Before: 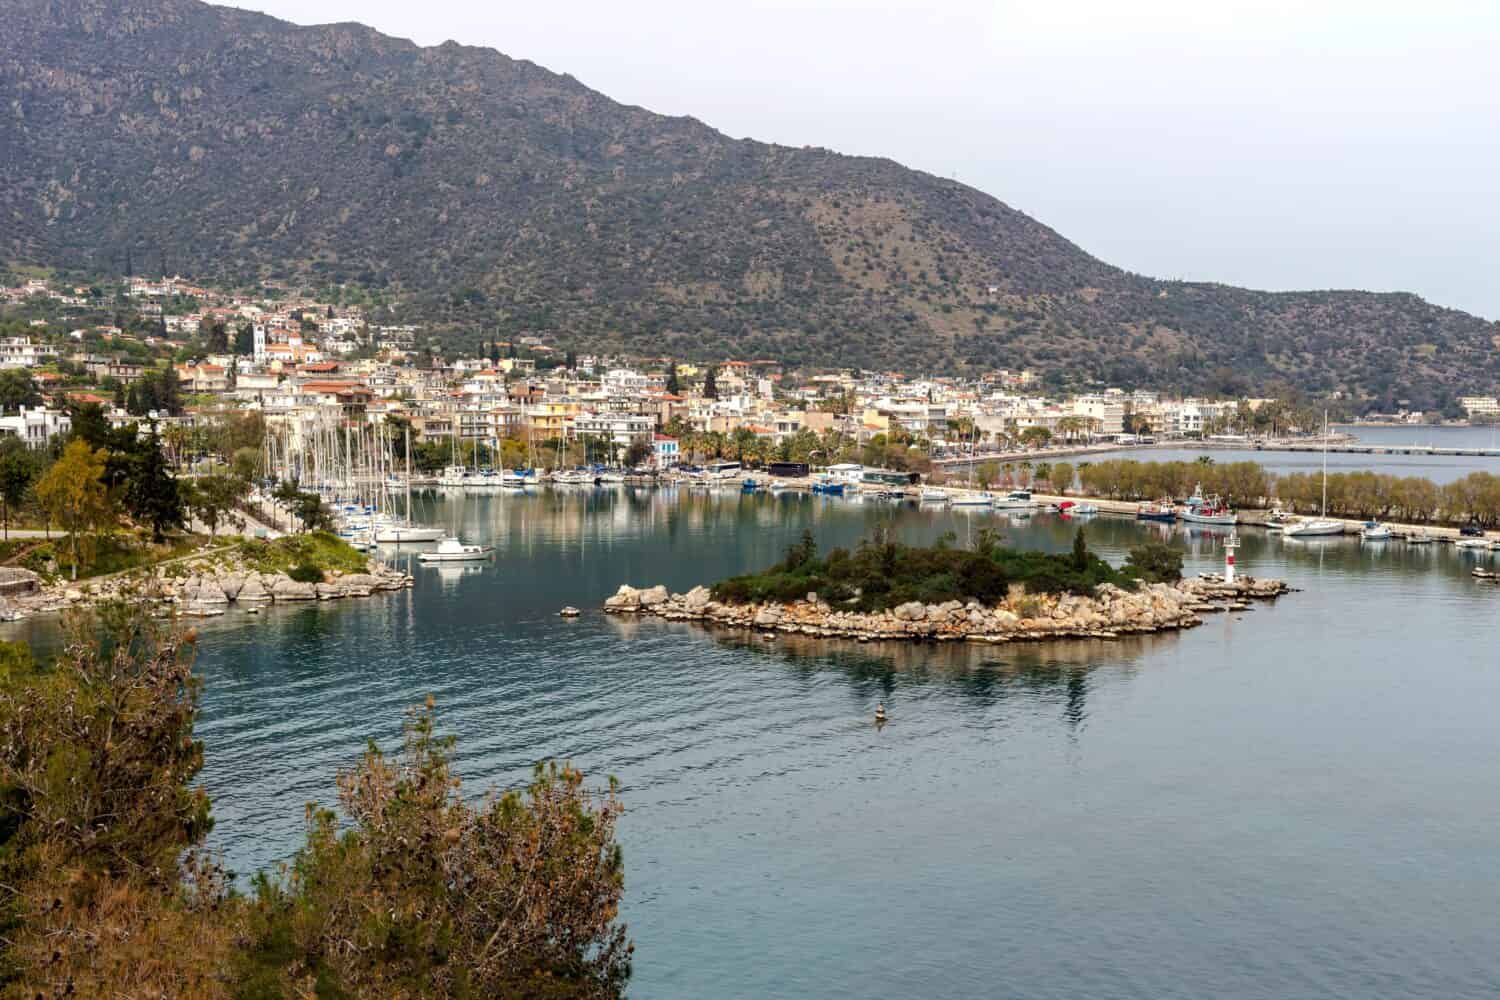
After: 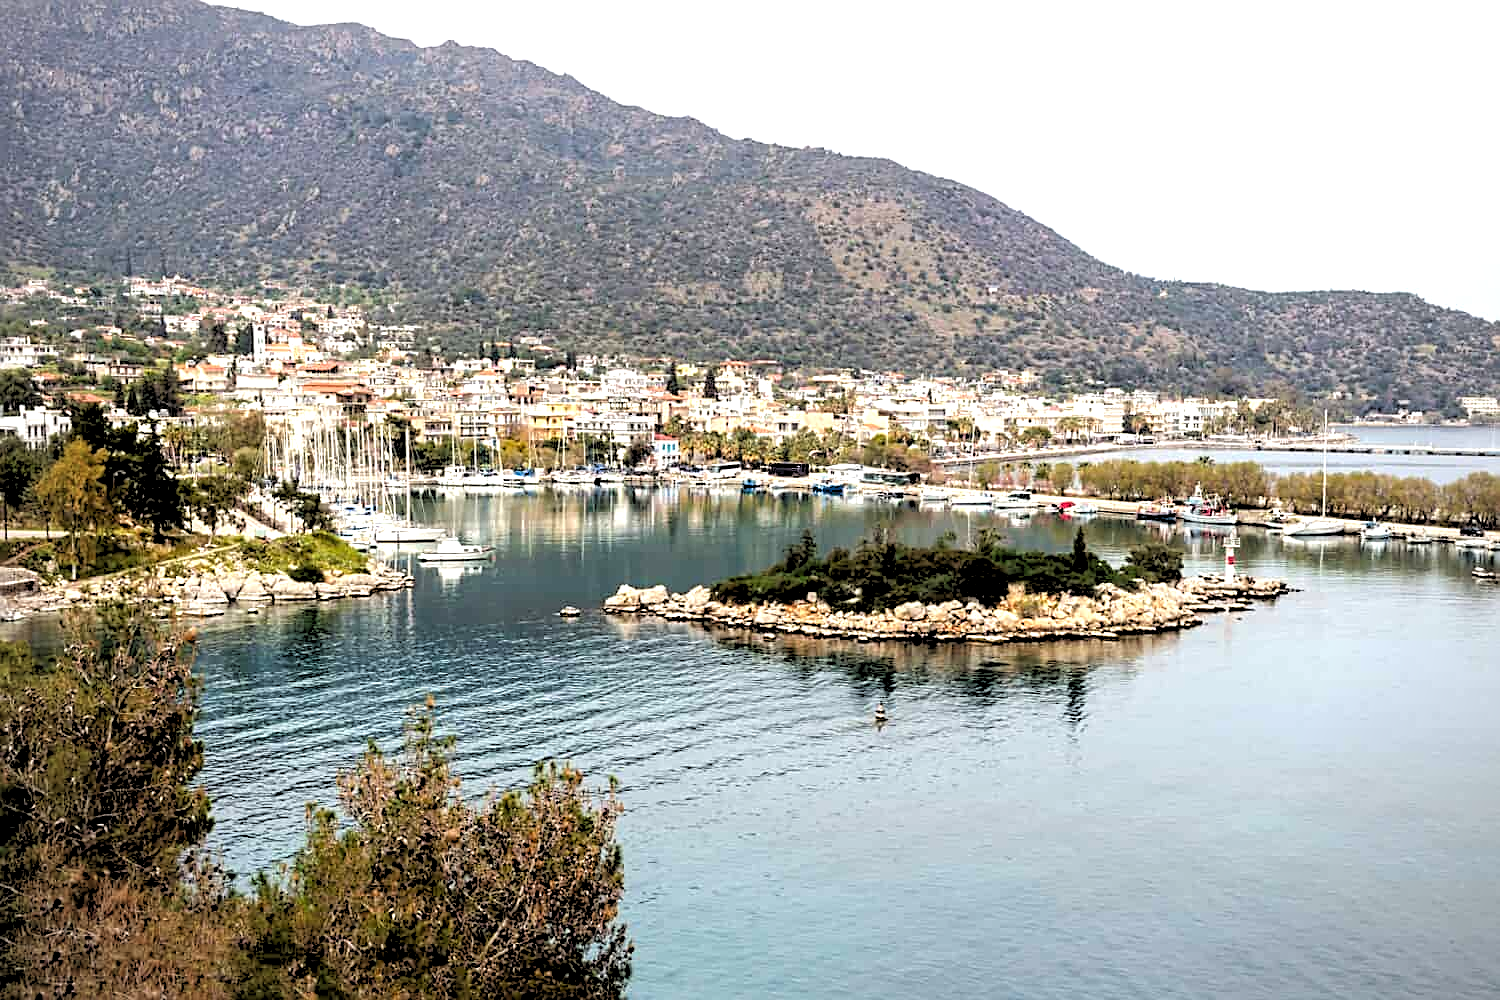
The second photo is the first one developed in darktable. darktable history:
vignetting: fall-off radius 60.92%
sharpen: amount 0.575
exposure: exposure 0.74 EV, compensate highlight preservation false
rgb levels: levels [[0.029, 0.461, 0.922], [0, 0.5, 1], [0, 0.5, 1]]
